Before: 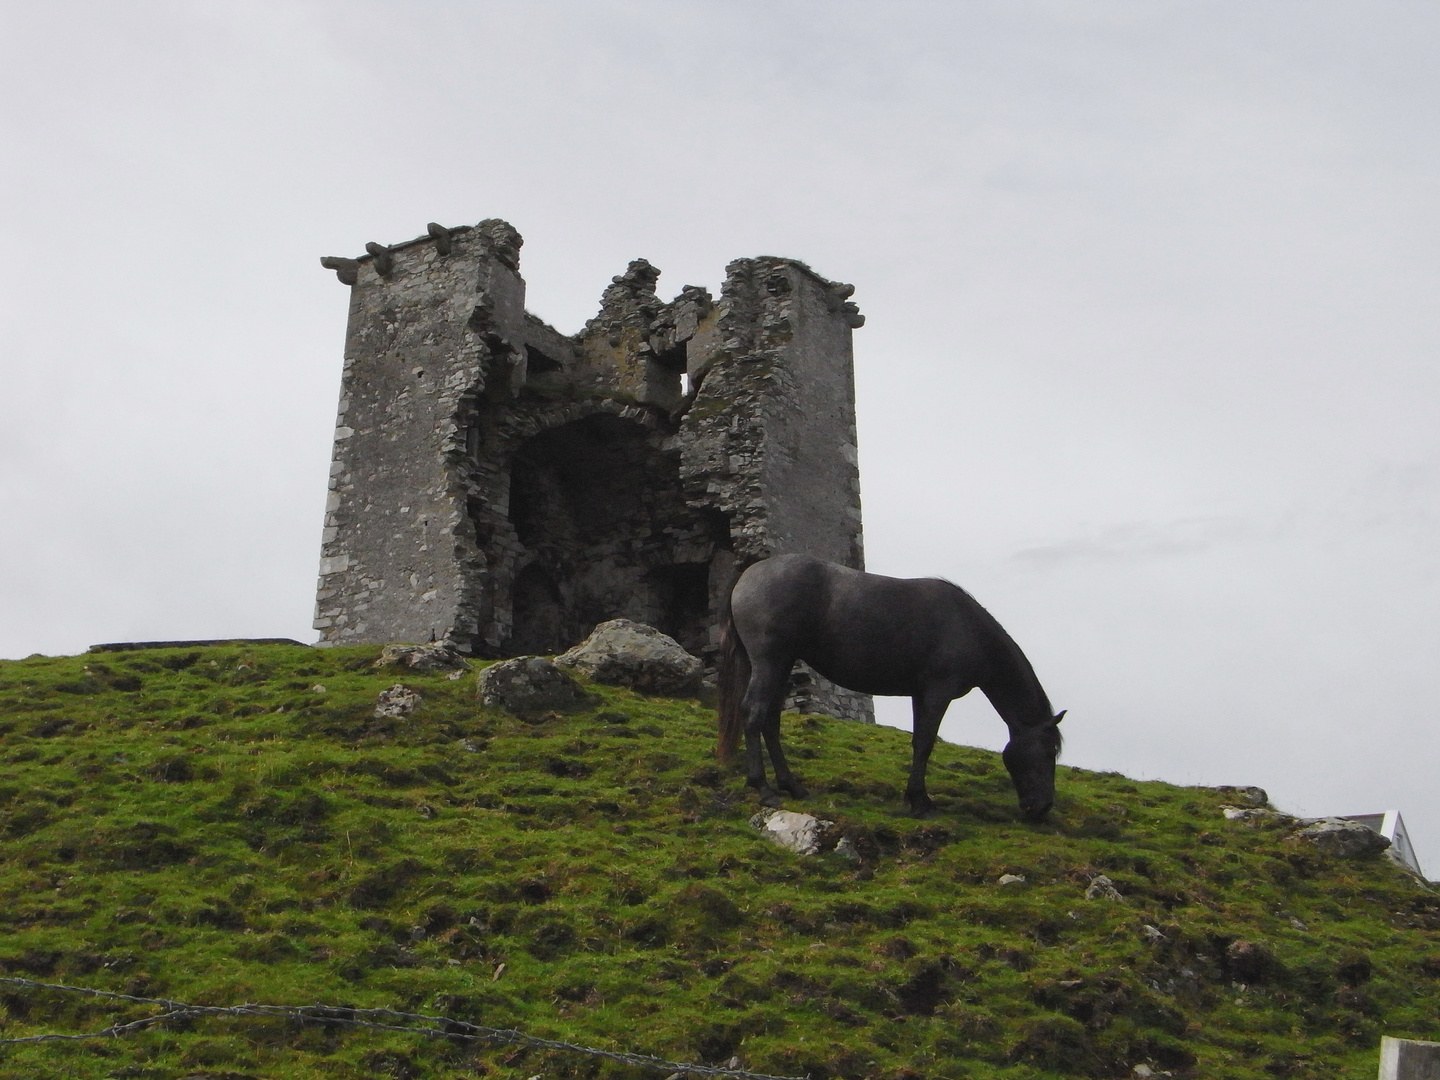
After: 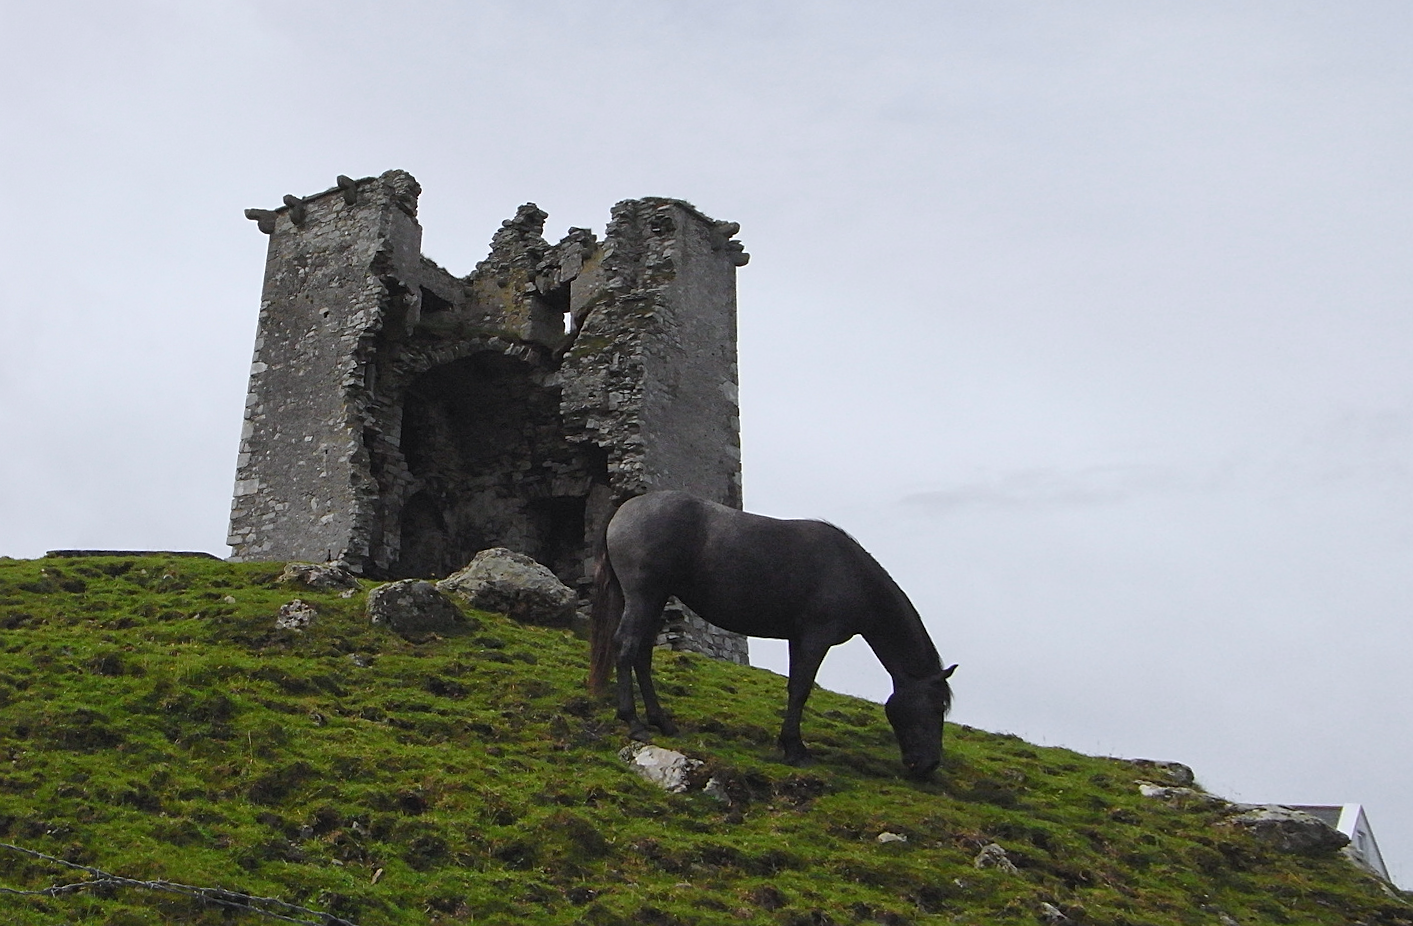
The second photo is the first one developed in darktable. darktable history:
color correction: highlights a* -4.28, highlights b* 6.53
white balance: red 1.004, blue 1.096
sharpen: on, module defaults
rotate and perspective: rotation 1.69°, lens shift (vertical) -0.023, lens shift (horizontal) -0.291, crop left 0.025, crop right 0.988, crop top 0.092, crop bottom 0.842
tone equalizer: on, module defaults
